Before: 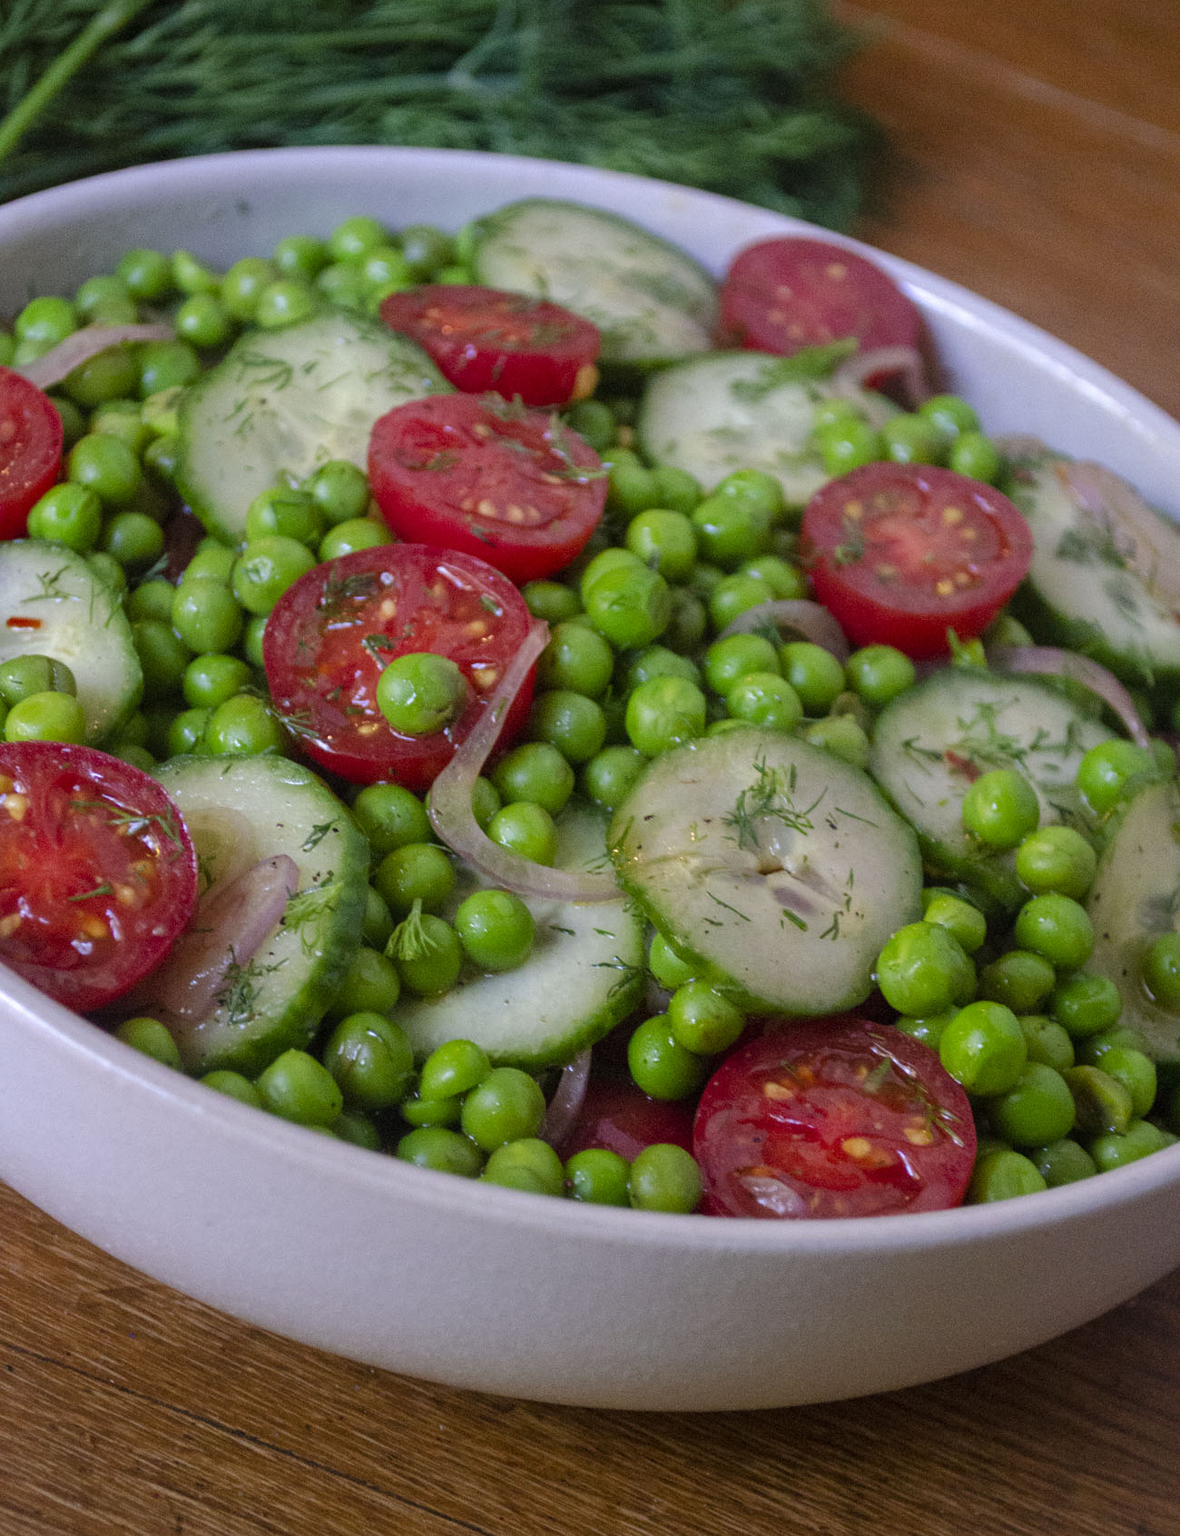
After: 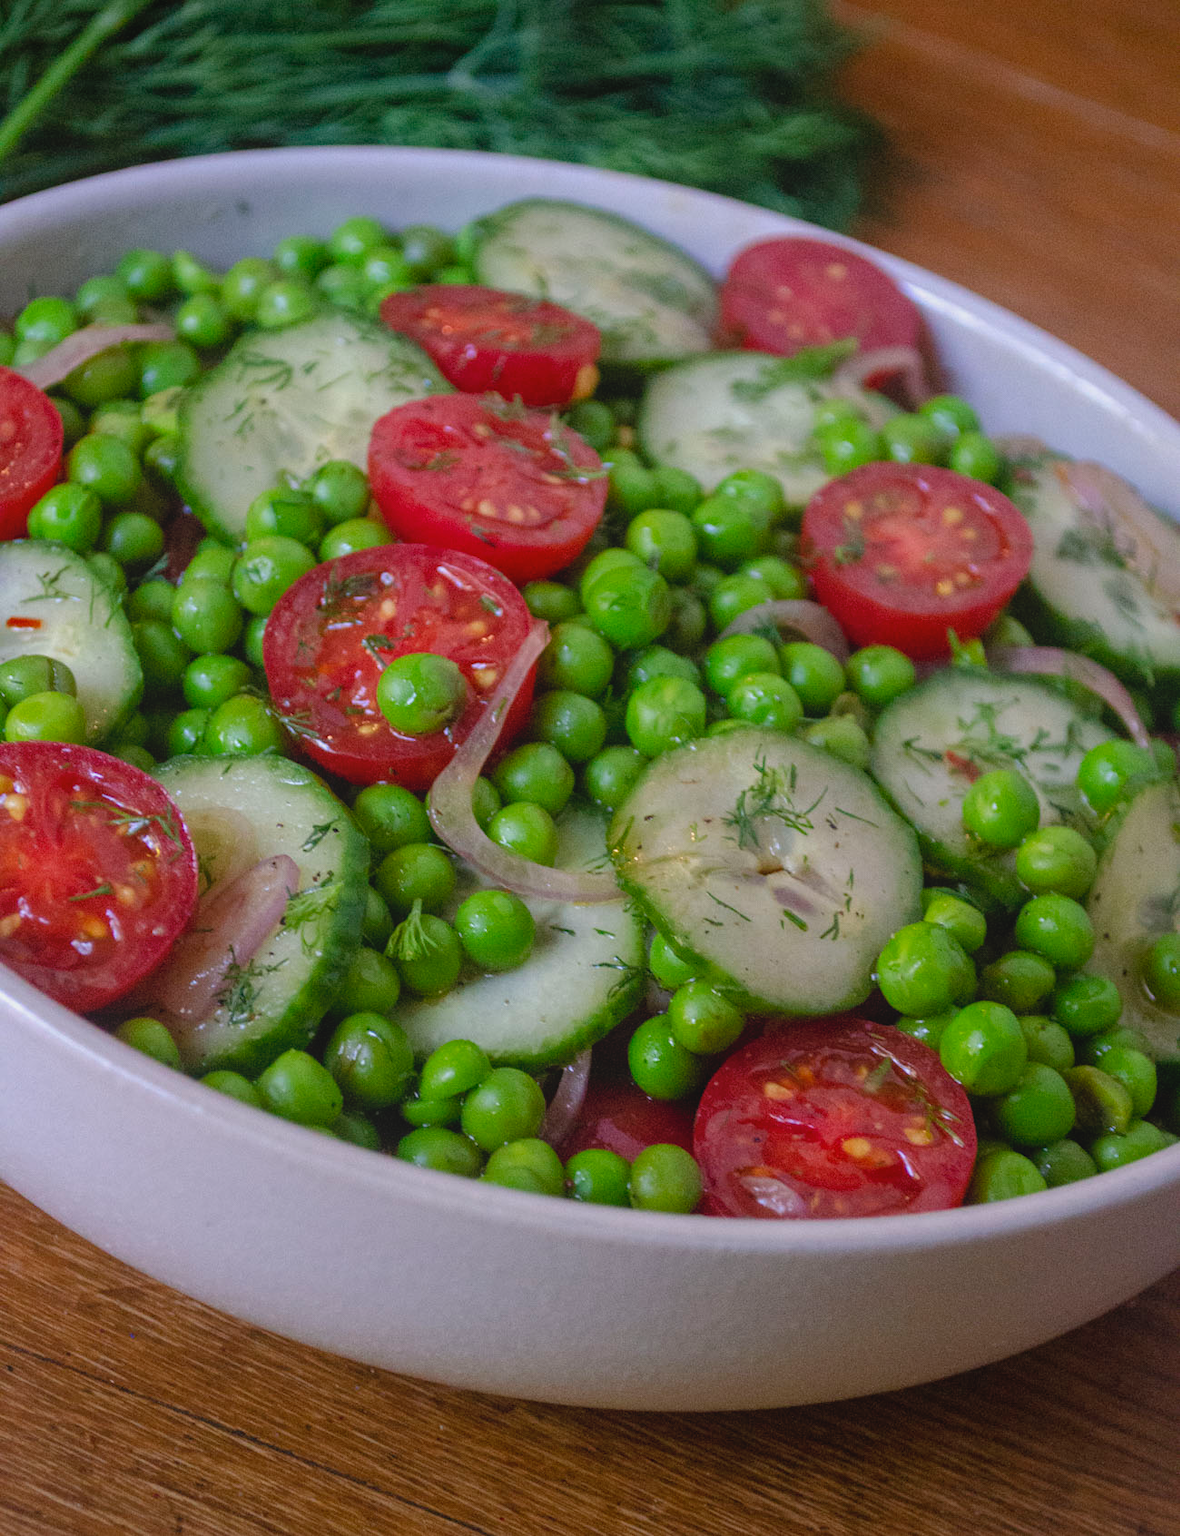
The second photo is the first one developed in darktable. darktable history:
local contrast: highlights 48%, shadows 5%, detail 98%
